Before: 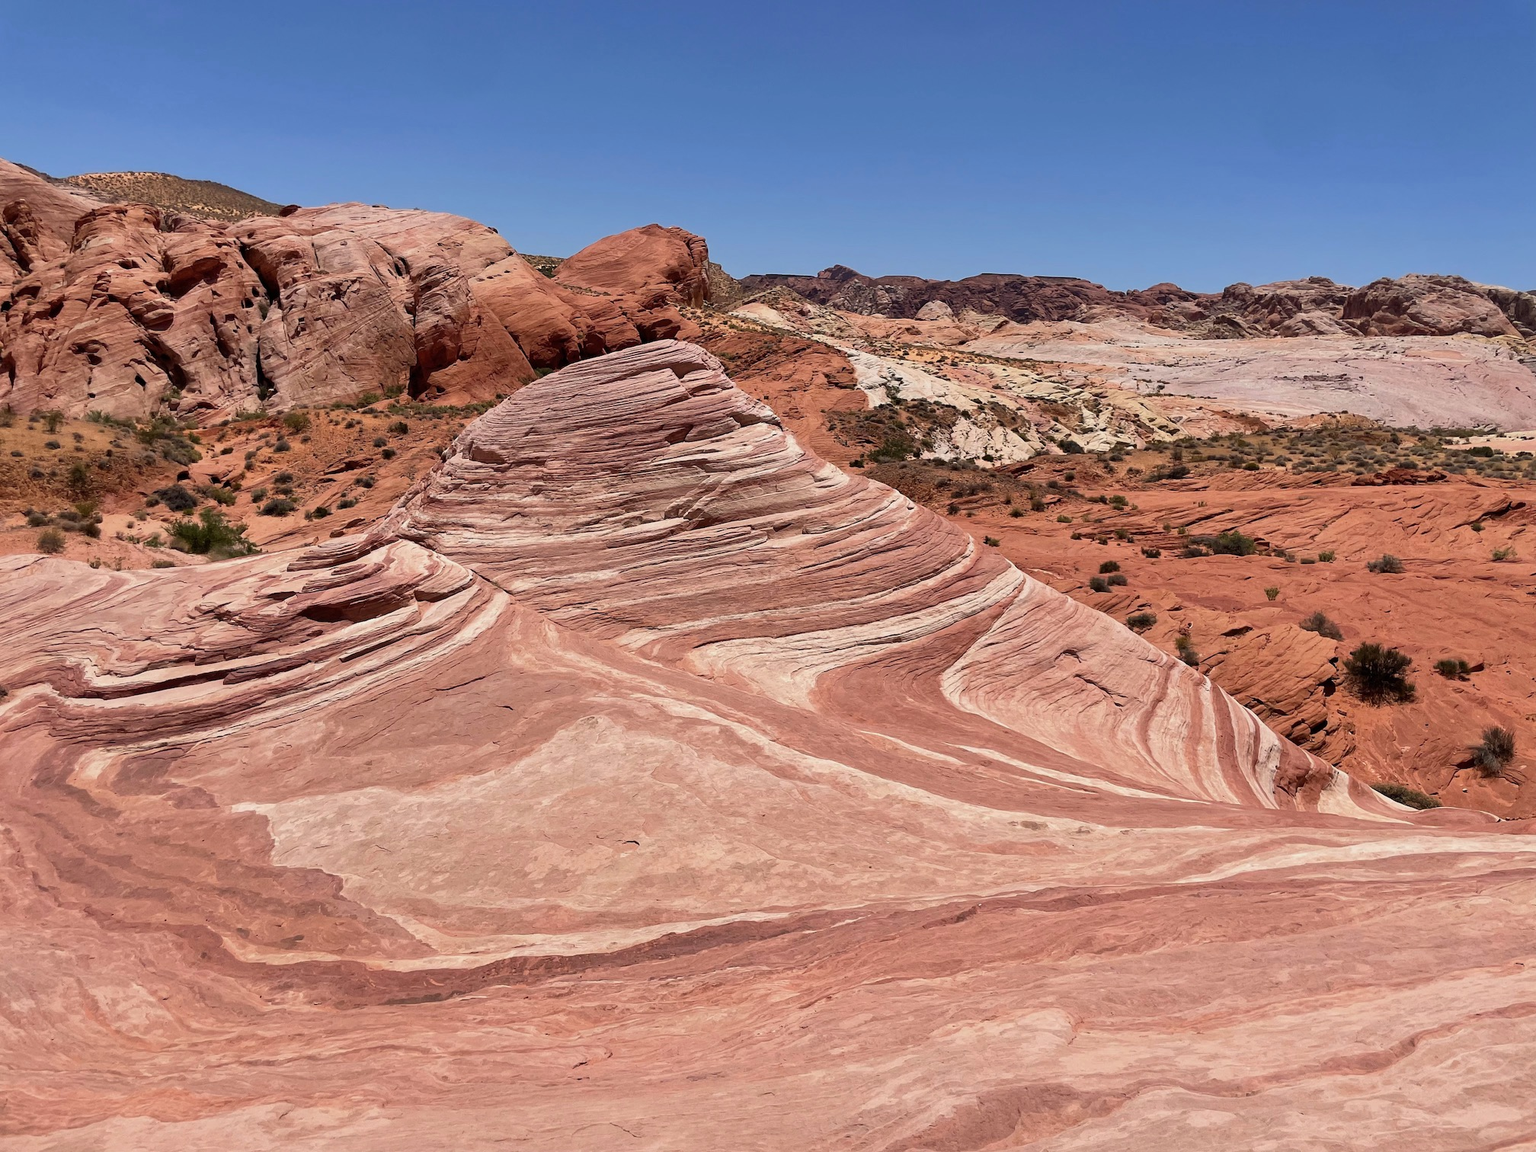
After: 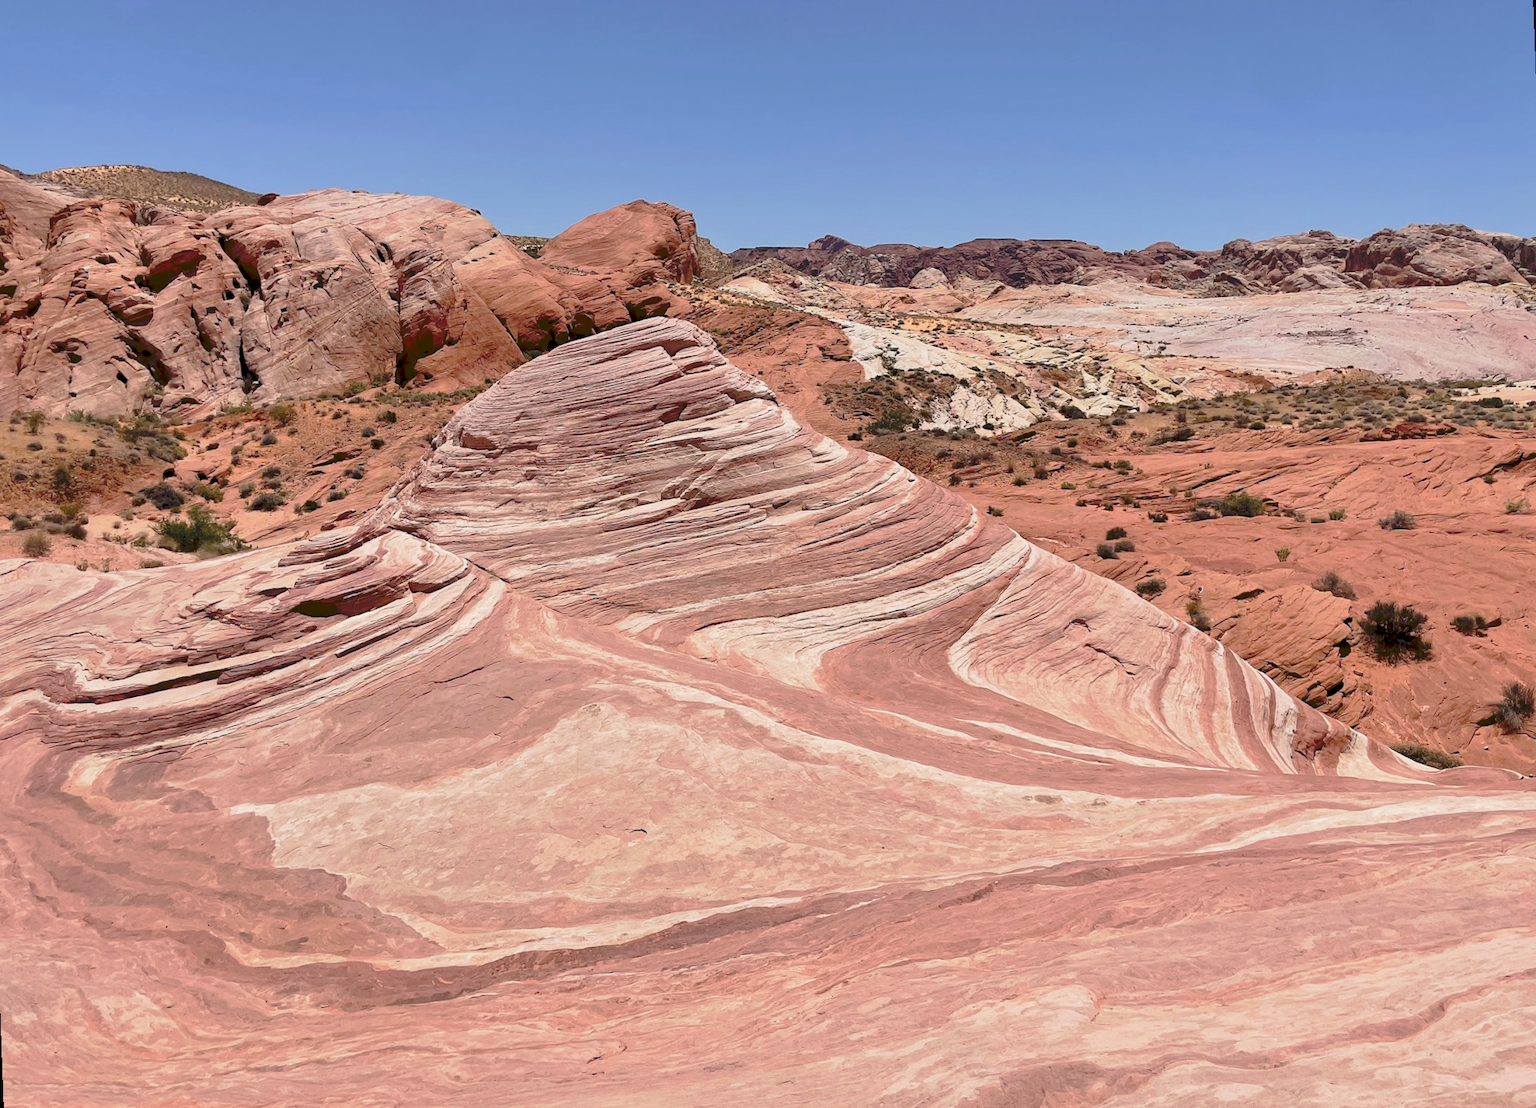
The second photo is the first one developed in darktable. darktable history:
tone curve: curves: ch0 [(0, 0) (0.003, 0.132) (0.011, 0.13) (0.025, 0.134) (0.044, 0.138) (0.069, 0.154) (0.1, 0.17) (0.136, 0.198) (0.177, 0.25) (0.224, 0.308) (0.277, 0.371) (0.335, 0.432) (0.399, 0.491) (0.468, 0.55) (0.543, 0.612) (0.623, 0.679) (0.709, 0.766) (0.801, 0.842) (0.898, 0.912) (1, 1)], preserve colors none
rotate and perspective: rotation -2°, crop left 0.022, crop right 0.978, crop top 0.049, crop bottom 0.951
